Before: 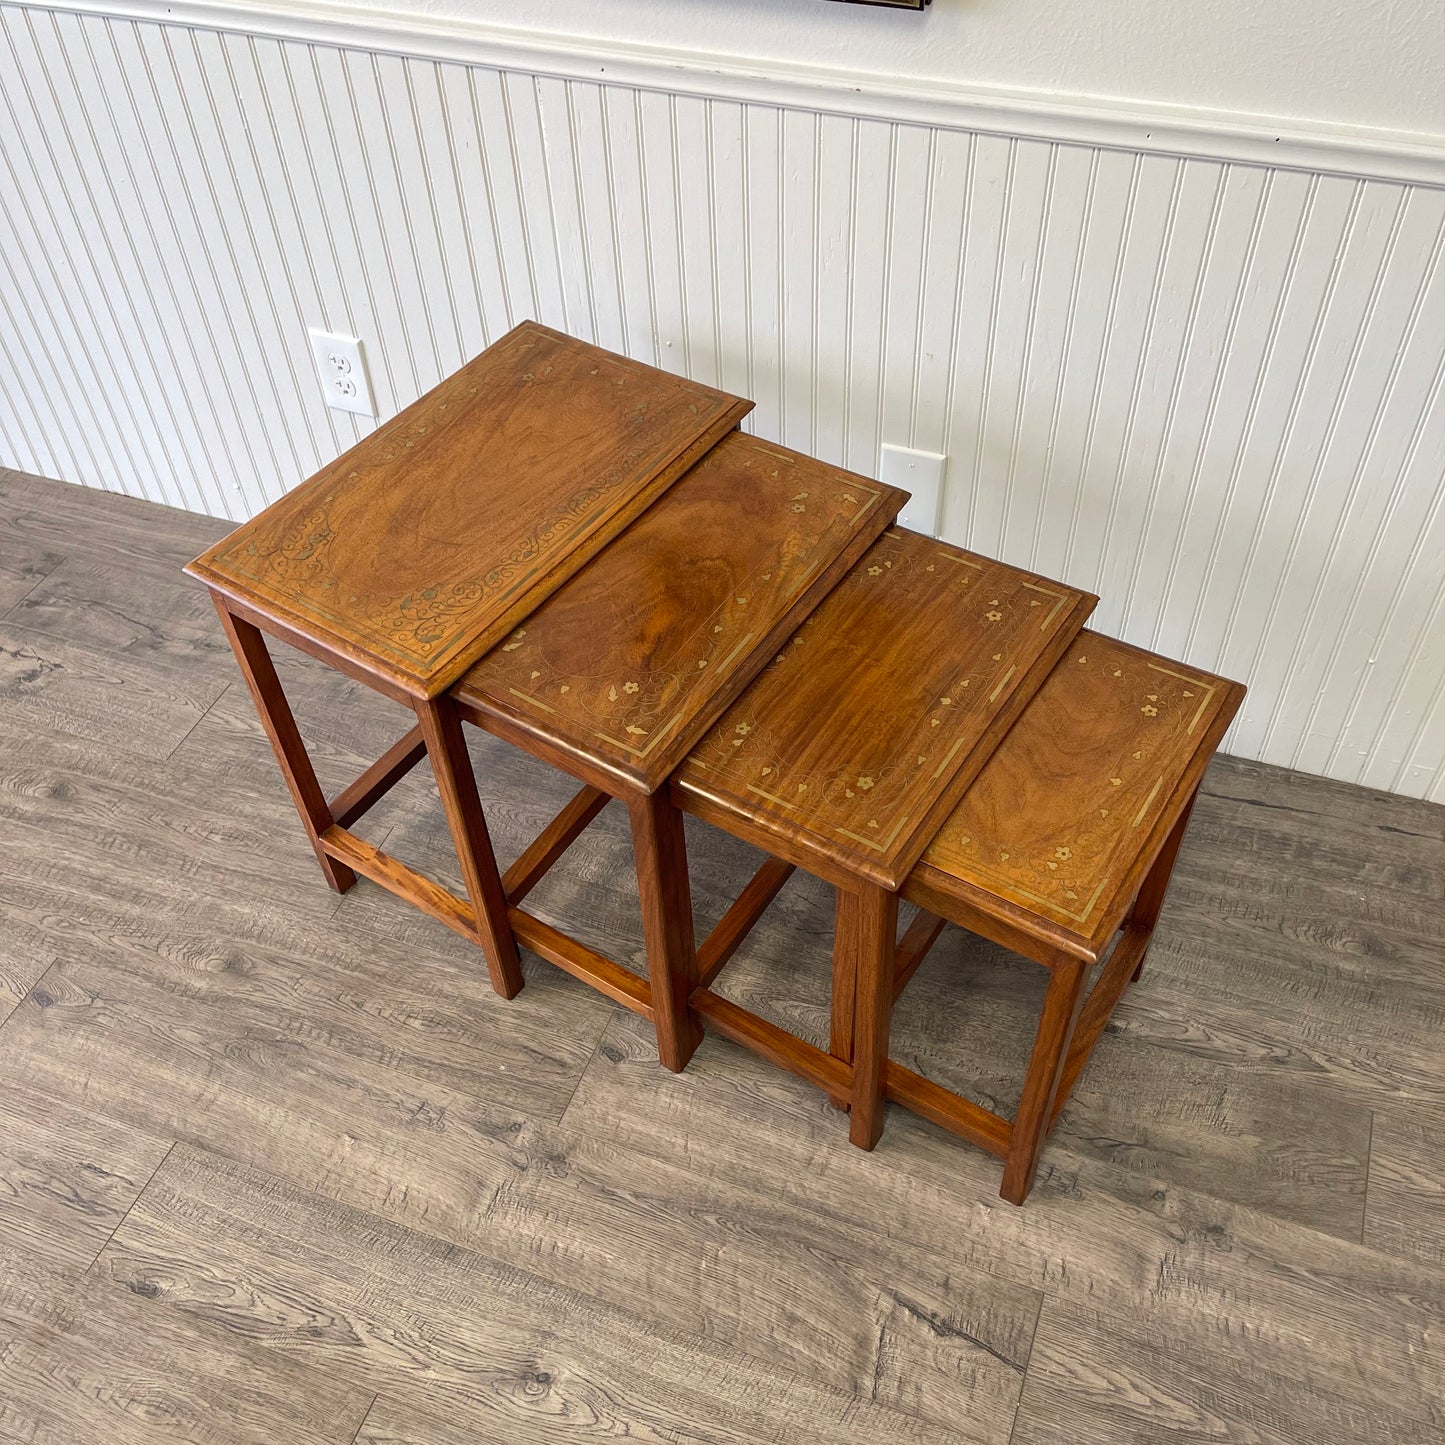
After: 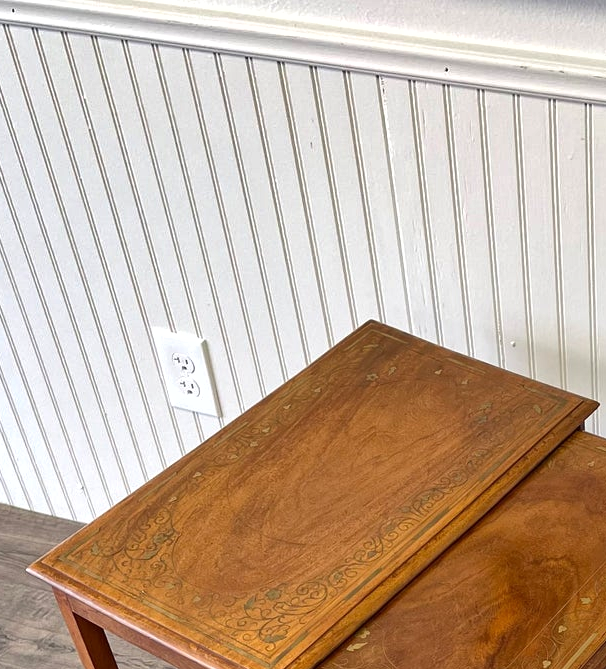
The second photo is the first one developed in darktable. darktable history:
shadows and highlights: low approximation 0.01, soften with gaussian
exposure: exposure 0.2 EV, compensate highlight preservation false
crop and rotate: left 10.817%, top 0.062%, right 47.194%, bottom 53.626%
